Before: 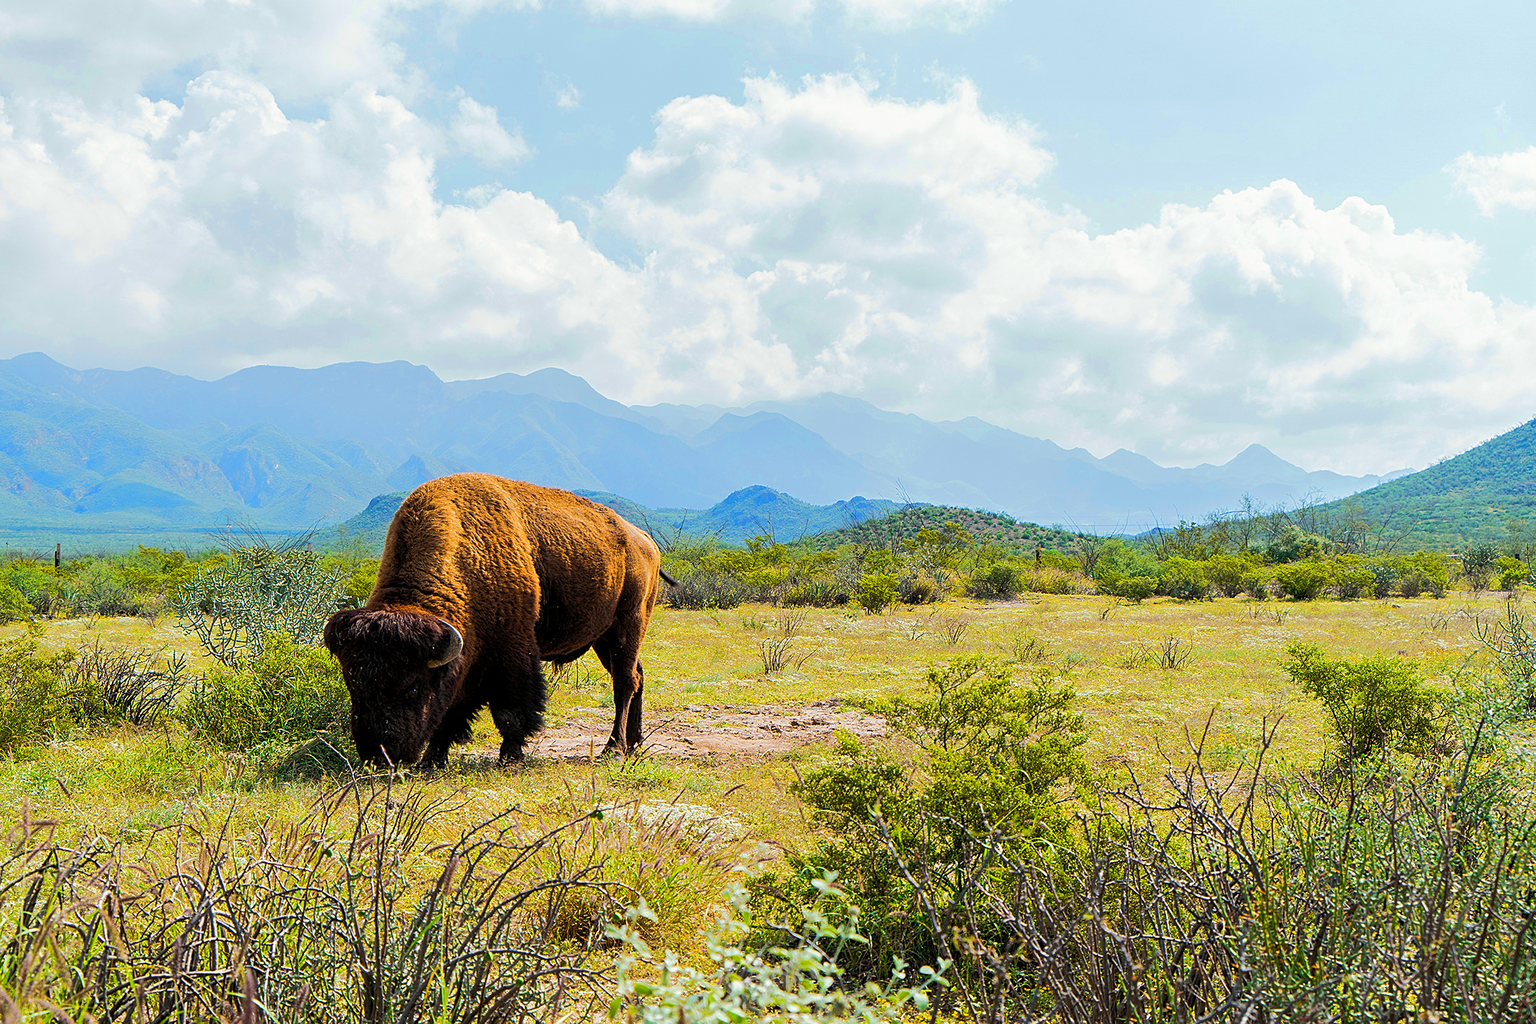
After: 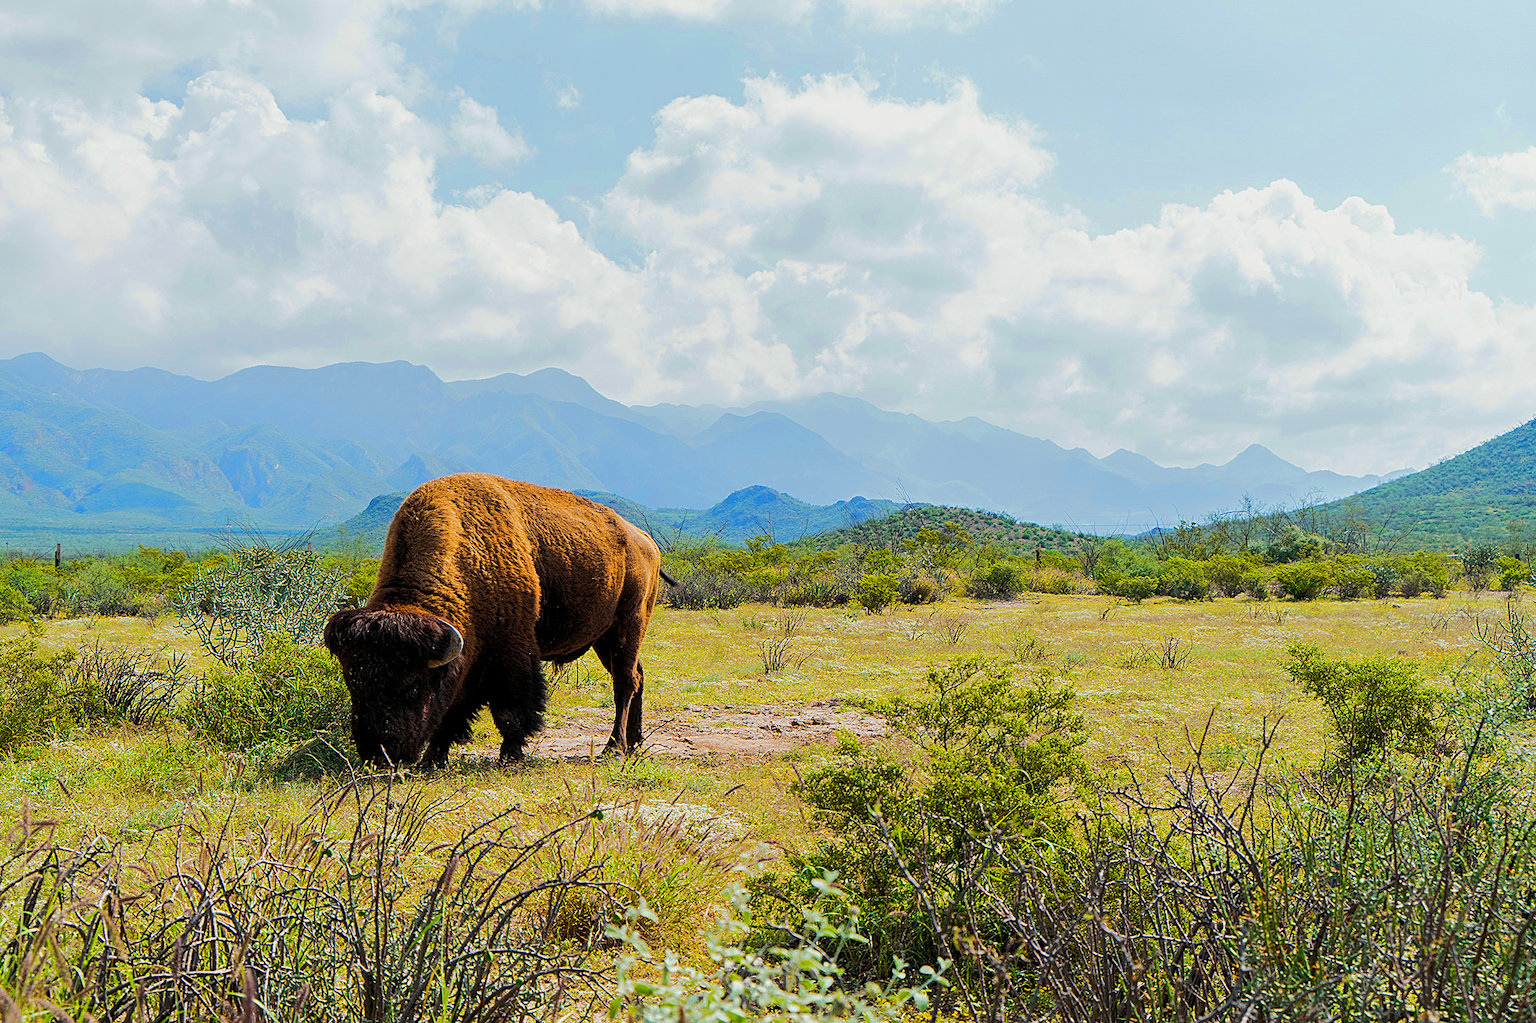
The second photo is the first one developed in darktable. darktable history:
exposure: exposure 0.495 EV, compensate exposure bias true, compensate highlight preservation false
